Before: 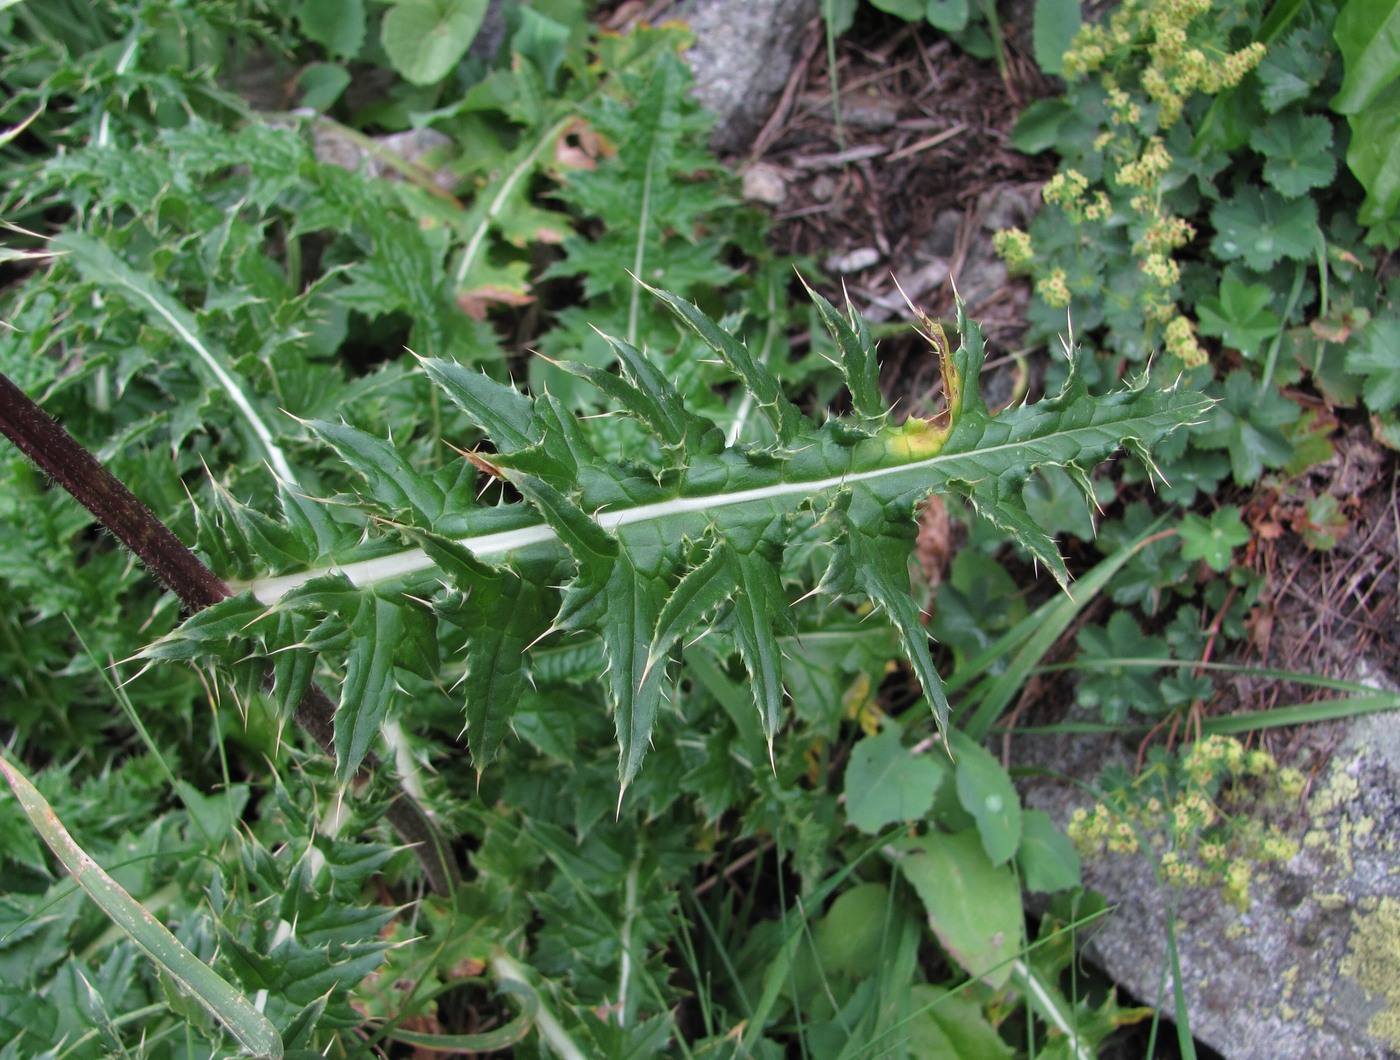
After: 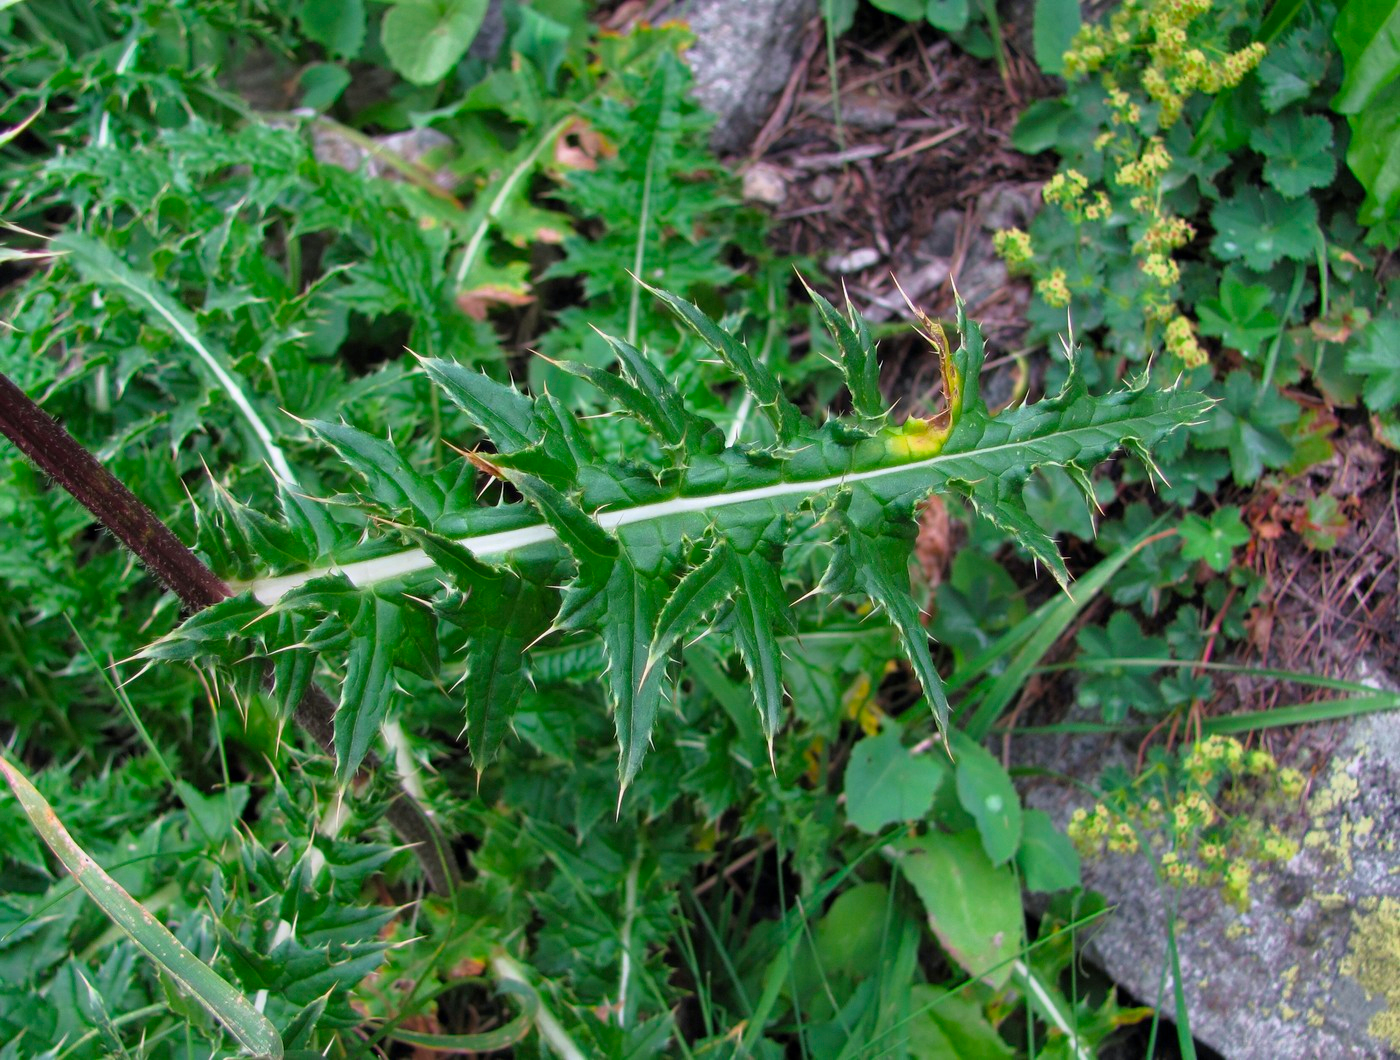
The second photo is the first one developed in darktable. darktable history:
tone curve: curves: ch0 [(0.013, 0) (0.061, 0.059) (0.239, 0.256) (0.502, 0.501) (0.683, 0.676) (0.761, 0.773) (0.858, 0.858) (0.987, 0.945)]; ch1 [(0, 0) (0.172, 0.123) (0.304, 0.267) (0.414, 0.395) (0.472, 0.473) (0.502, 0.502) (0.521, 0.528) (0.583, 0.595) (0.654, 0.673) (0.728, 0.761) (1, 1)]; ch2 [(0, 0) (0.411, 0.424) (0.485, 0.476) (0.502, 0.501) (0.553, 0.557) (0.57, 0.576) (1, 1)], color space Lab, independent channels, preserve colors none
color balance rgb: shadows lift › chroma 1.041%, shadows lift › hue 242.14°, perceptual saturation grading › global saturation 29.782%, contrast 5.098%
